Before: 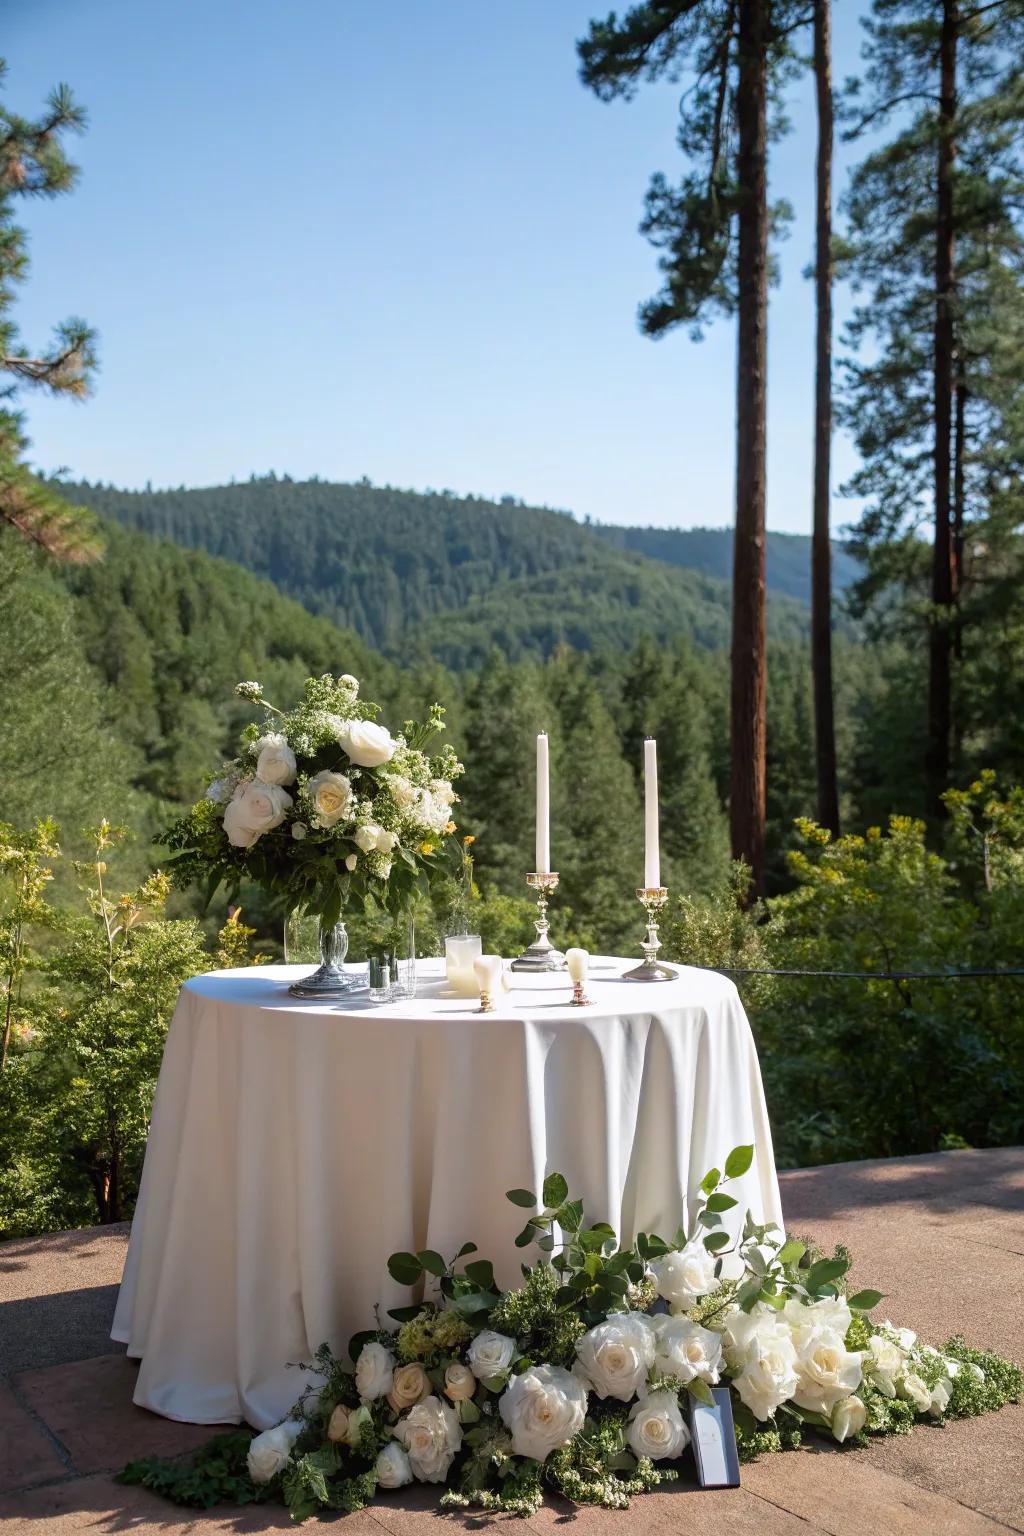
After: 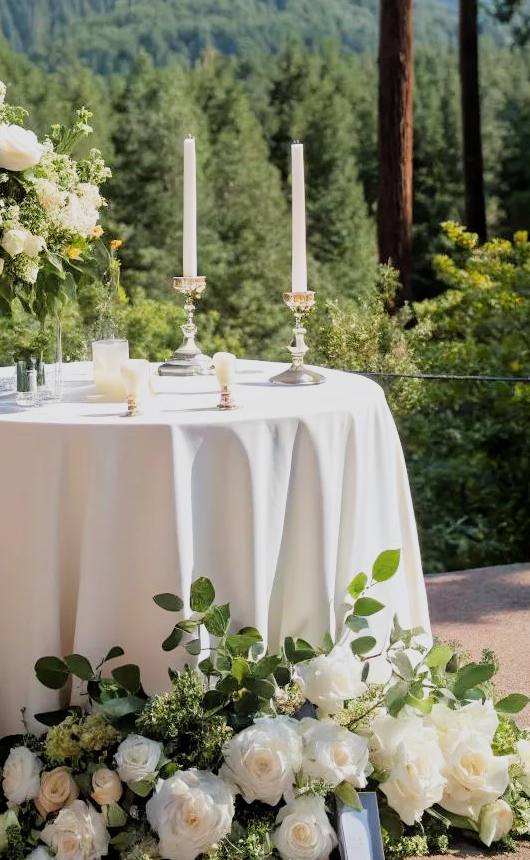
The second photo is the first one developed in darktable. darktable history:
exposure: black level correction 0, exposure 0.7 EV, compensate exposure bias true, compensate highlight preservation false
tone equalizer: on, module defaults
crop: left 34.479%, top 38.822%, right 13.718%, bottom 5.172%
filmic rgb: black relative exposure -7.32 EV, white relative exposure 5.09 EV, hardness 3.2
